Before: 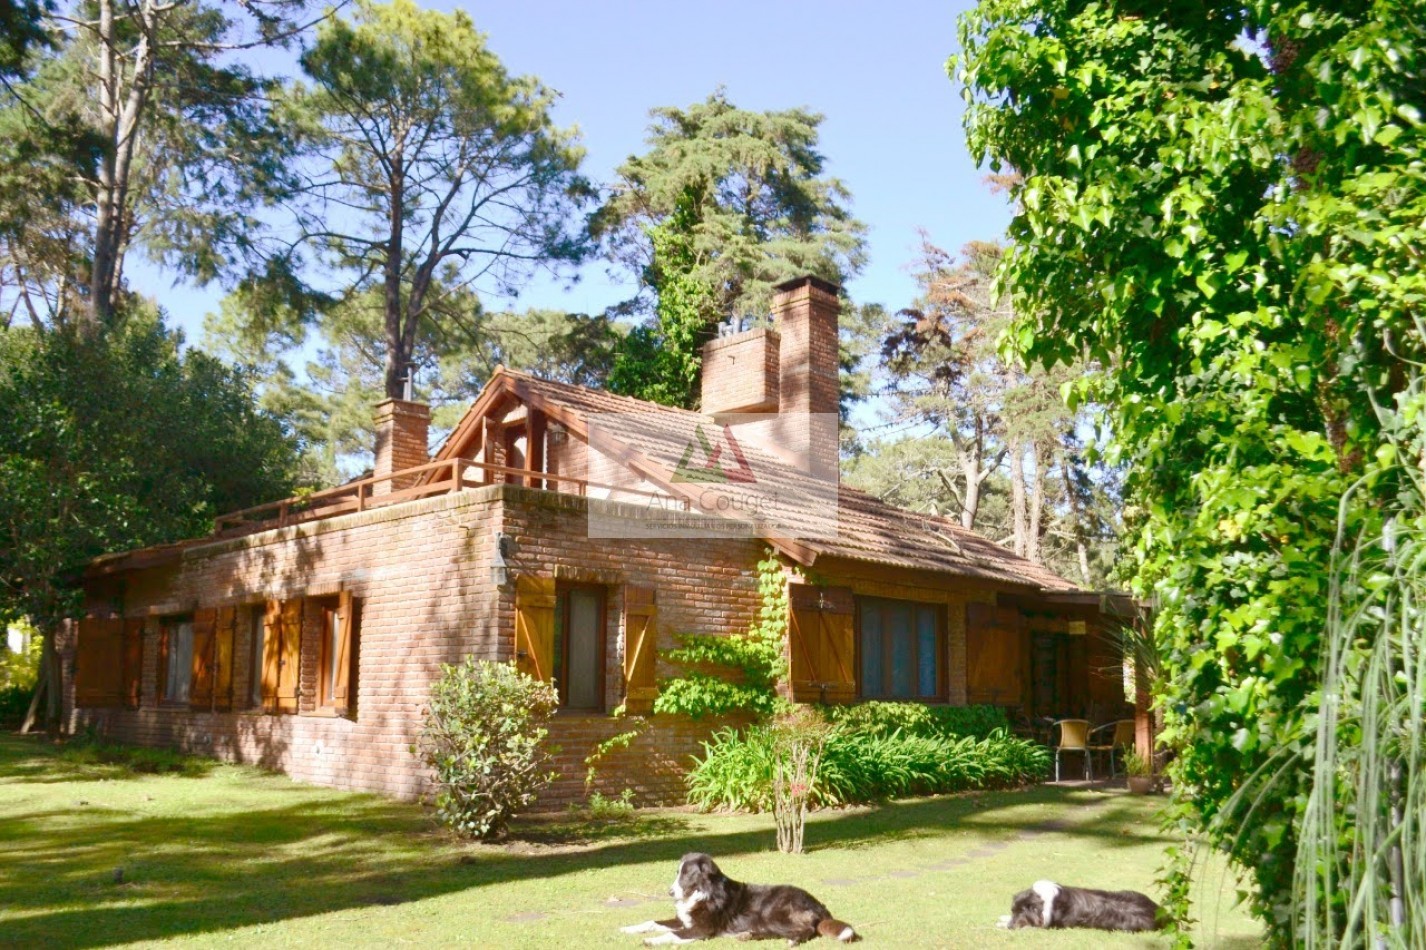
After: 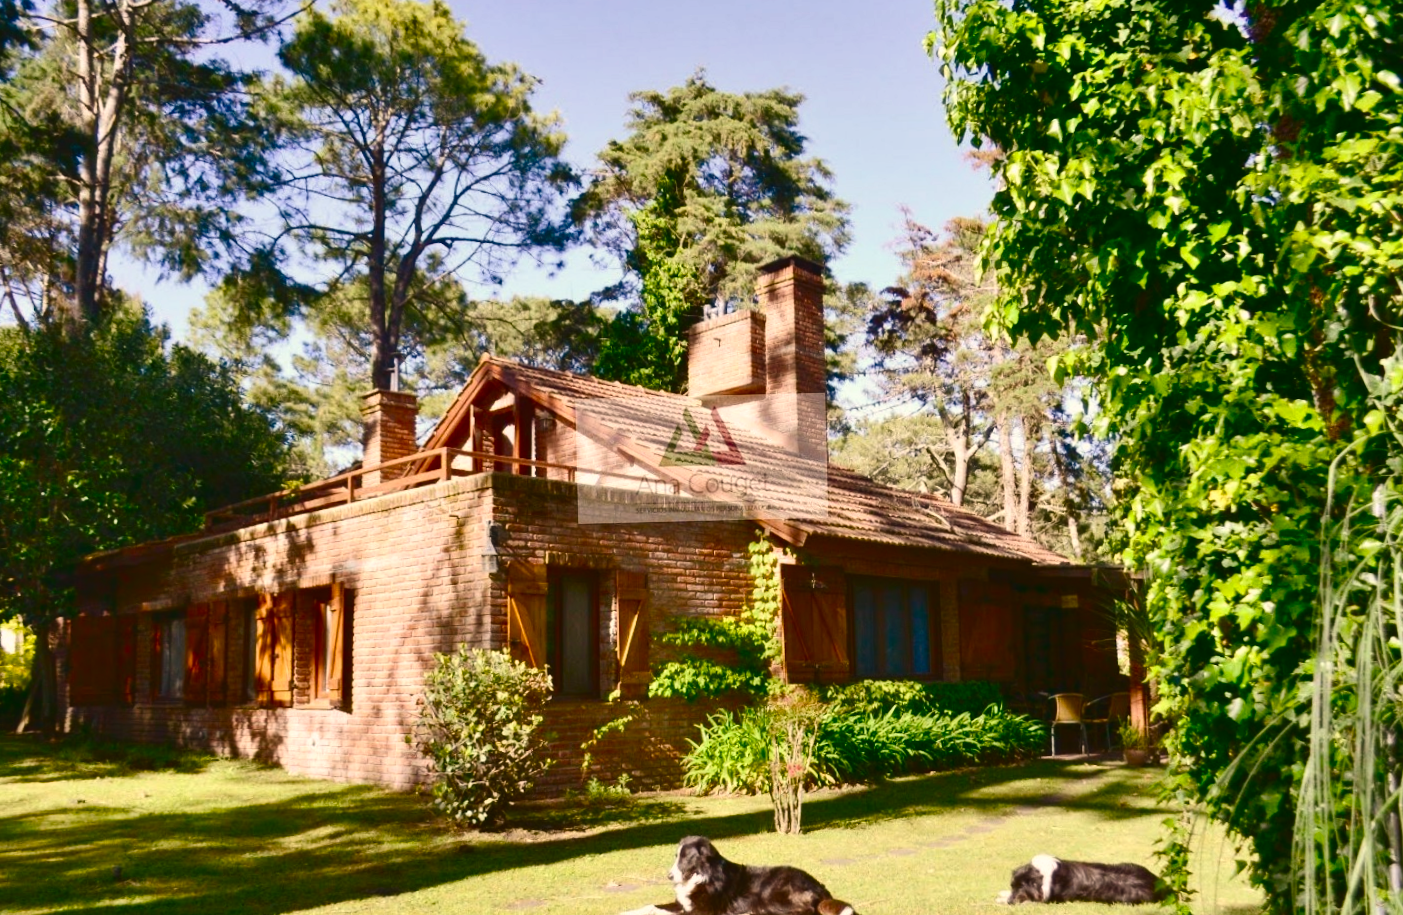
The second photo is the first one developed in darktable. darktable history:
rotate and perspective: rotation -1.42°, crop left 0.016, crop right 0.984, crop top 0.035, crop bottom 0.965
contrast brightness saturation: contrast 0.19, brightness -0.24, saturation 0.11
shadows and highlights: low approximation 0.01, soften with gaussian
color balance rgb: shadows lift › chroma 2%, shadows lift › hue 247.2°, power › chroma 0.3%, power › hue 25.2°, highlights gain › chroma 3%, highlights gain › hue 60°, global offset › luminance 2%, perceptual saturation grading › global saturation 20%, perceptual saturation grading › highlights -20%, perceptual saturation grading › shadows 30%
